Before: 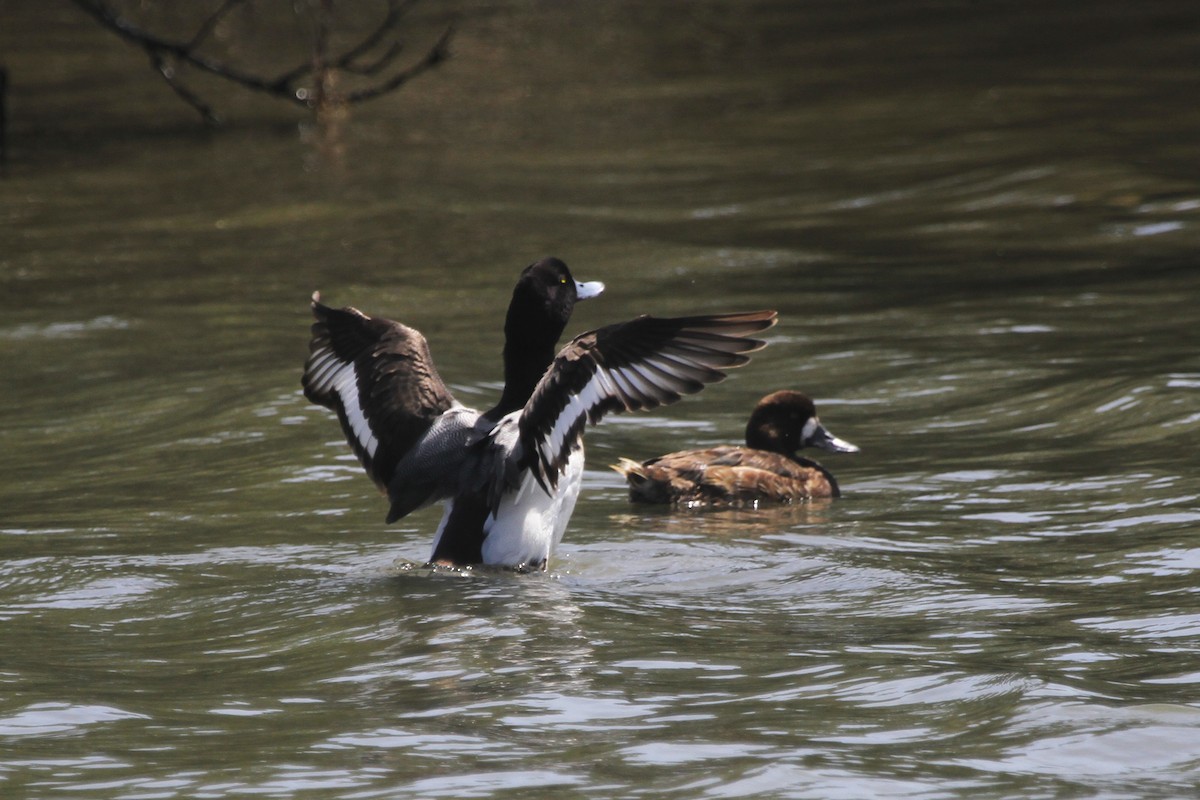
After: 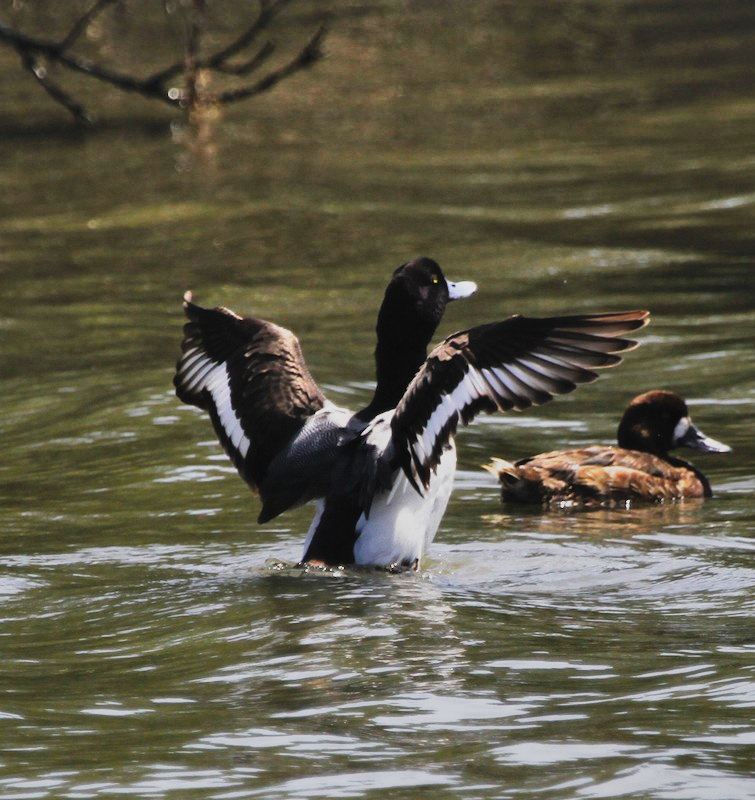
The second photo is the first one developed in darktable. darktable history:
tone curve: curves: ch0 [(0, 0) (0.046, 0.031) (0.163, 0.114) (0.391, 0.432) (0.488, 0.561) (0.695, 0.839) (0.785, 0.904) (1, 0.965)]; ch1 [(0, 0) (0.248, 0.252) (0.427, 0.412) (0.482, 0.462) (0.499, 0.499) (0.518, 0.518) (0.535, 0.577) (0.585, 0.623) (0.679, 0.743) (0.788, 0.809) (1, 1)]; ch2 [(0, 0) (0.313, 0.262) (0.427, 0.417) (0.473, 0.47) (0.503, 0.503) (0.523, 0.515) (0.557, 0.596) (0.598, 0.646) (0.708, 0.771) (1, 1)], preserve colors none
shadows and highlights: shadows 80.15, white point adjustment -8.91, highlights -61.31, soften with gaussian
crop: left 10.694%, right 26.34%
